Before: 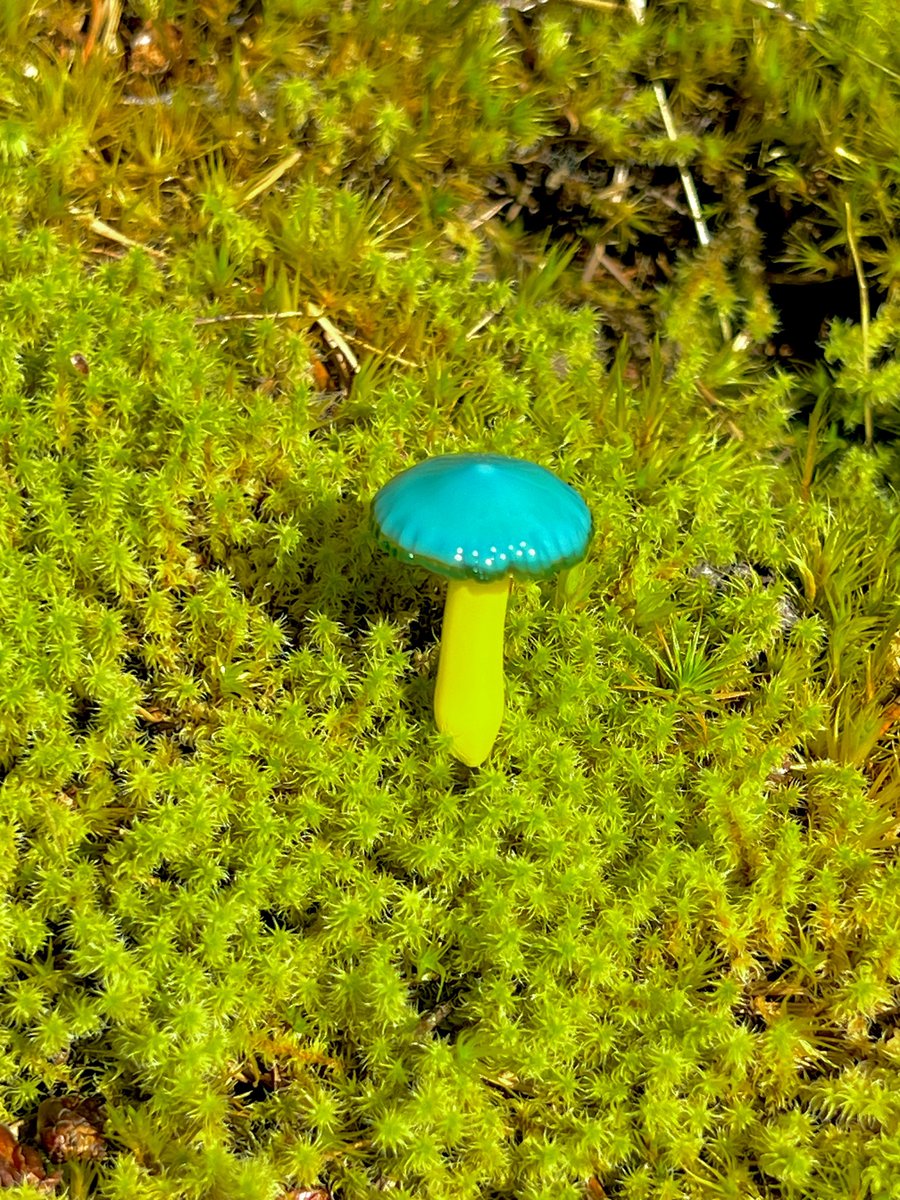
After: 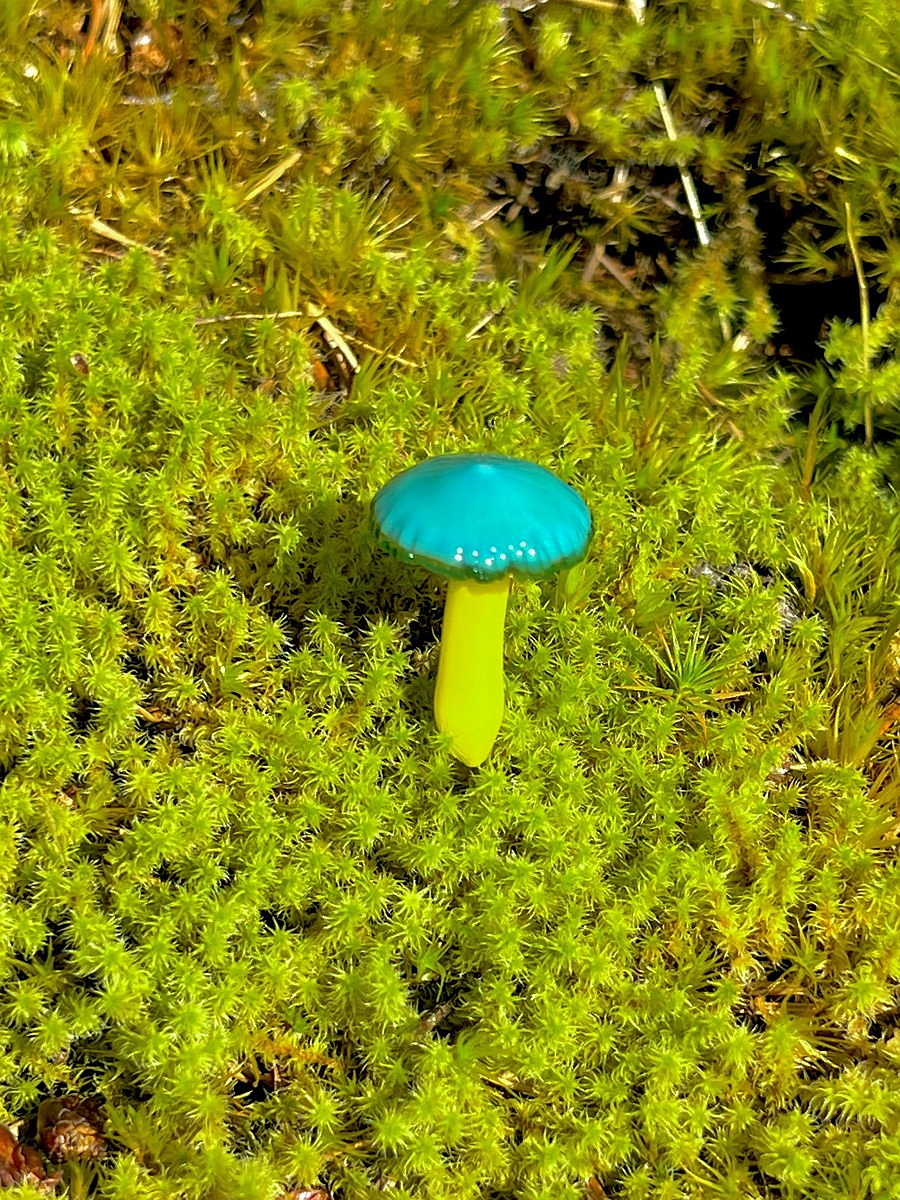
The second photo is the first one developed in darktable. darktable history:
base curve: curves: ch0 [(0, 0) (0.472, 0.455) (1, 1)], preserve colors none
sharpen: radius 1.016
